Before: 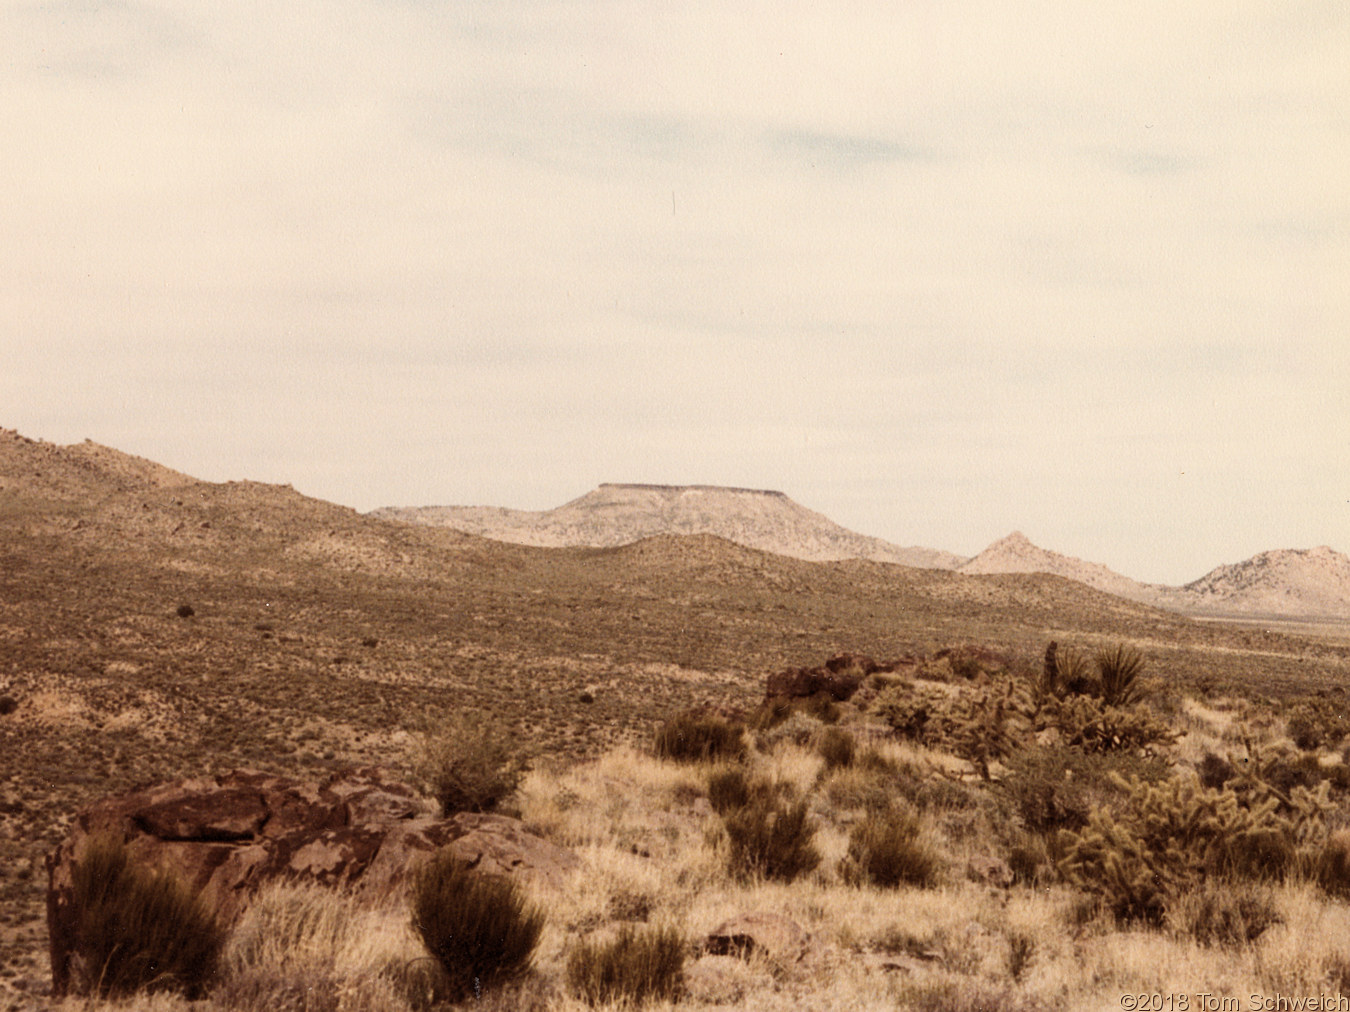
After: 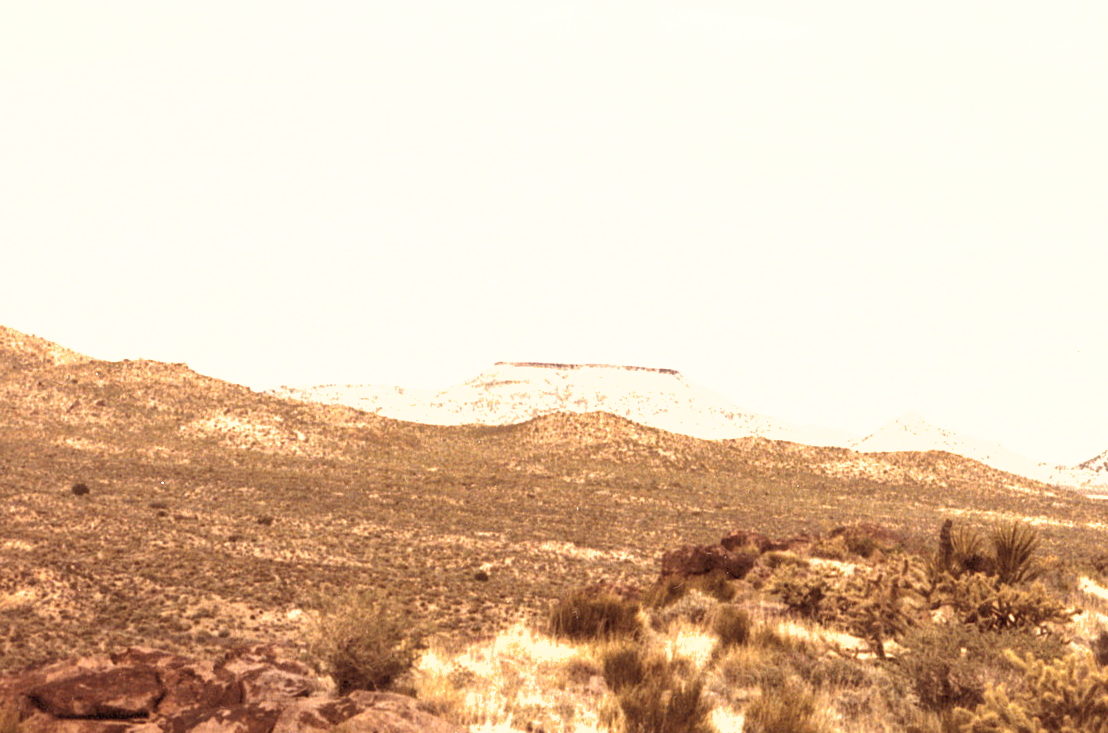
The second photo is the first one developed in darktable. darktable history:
exposure: black level correction 0, exposure 1.387 EV, compensate highlight preservation false
crop: left 7.796%, top 12.109%, right 10.105%, bottom 15.445%
shadows and highlights: on, module defaults
